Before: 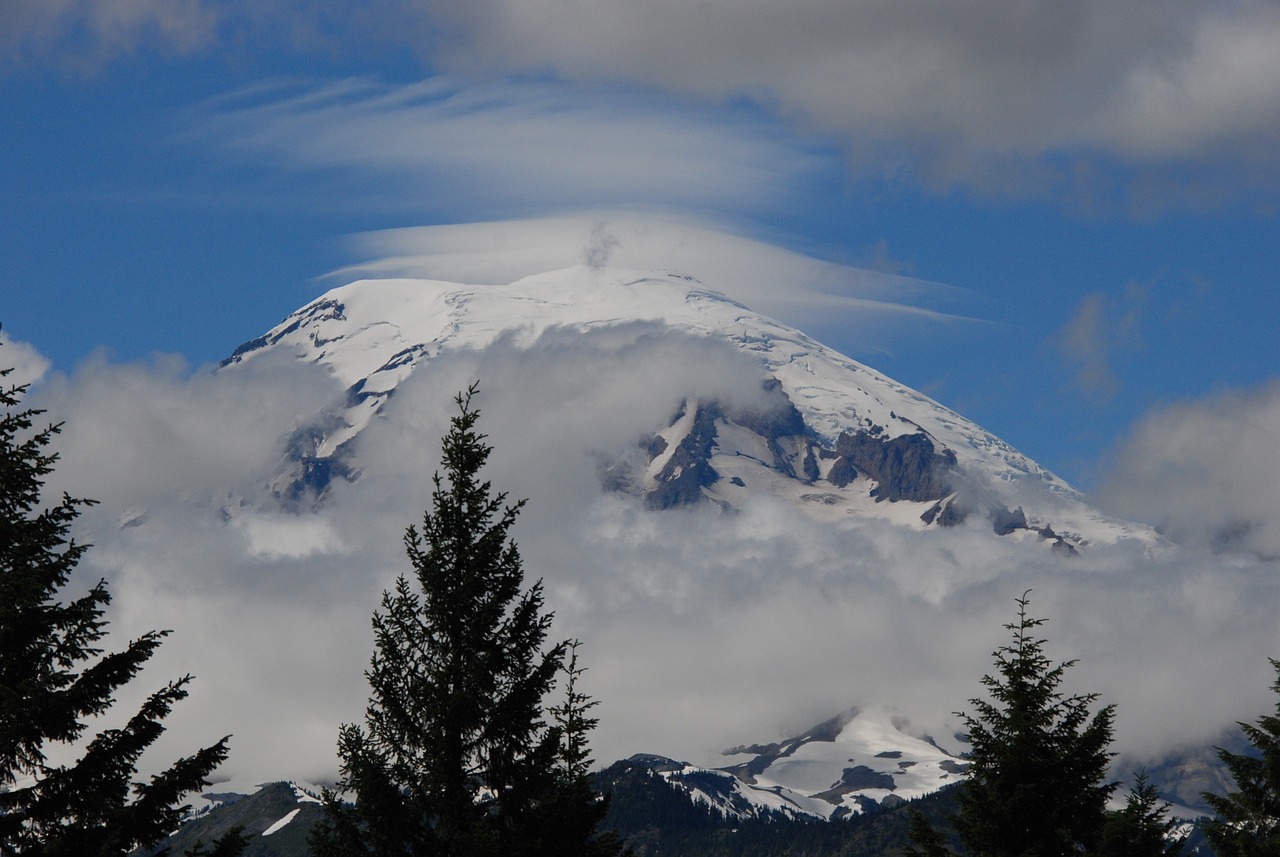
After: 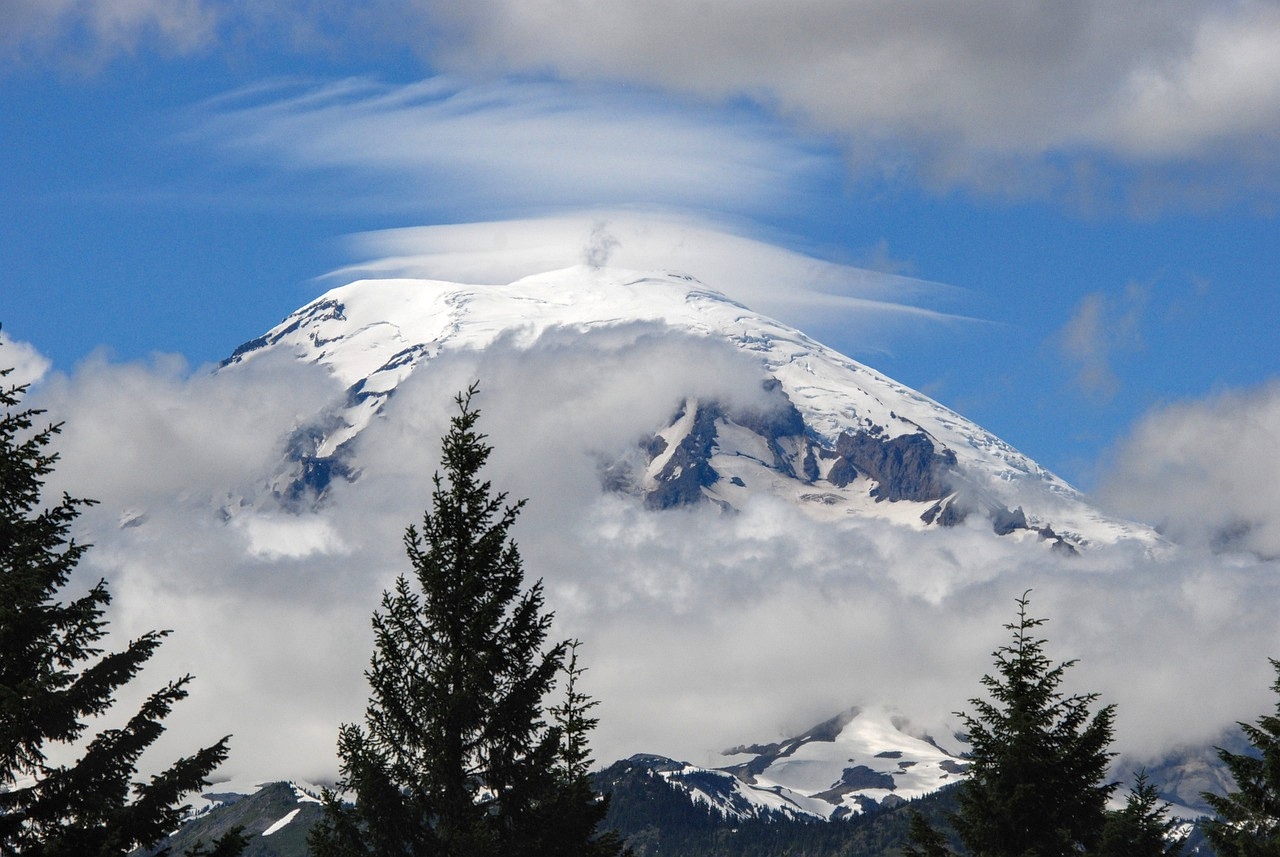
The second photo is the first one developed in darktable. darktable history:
exposure: exposure 0.77 EV, compensate highlight preservation false
local contrast: on, module defaults
